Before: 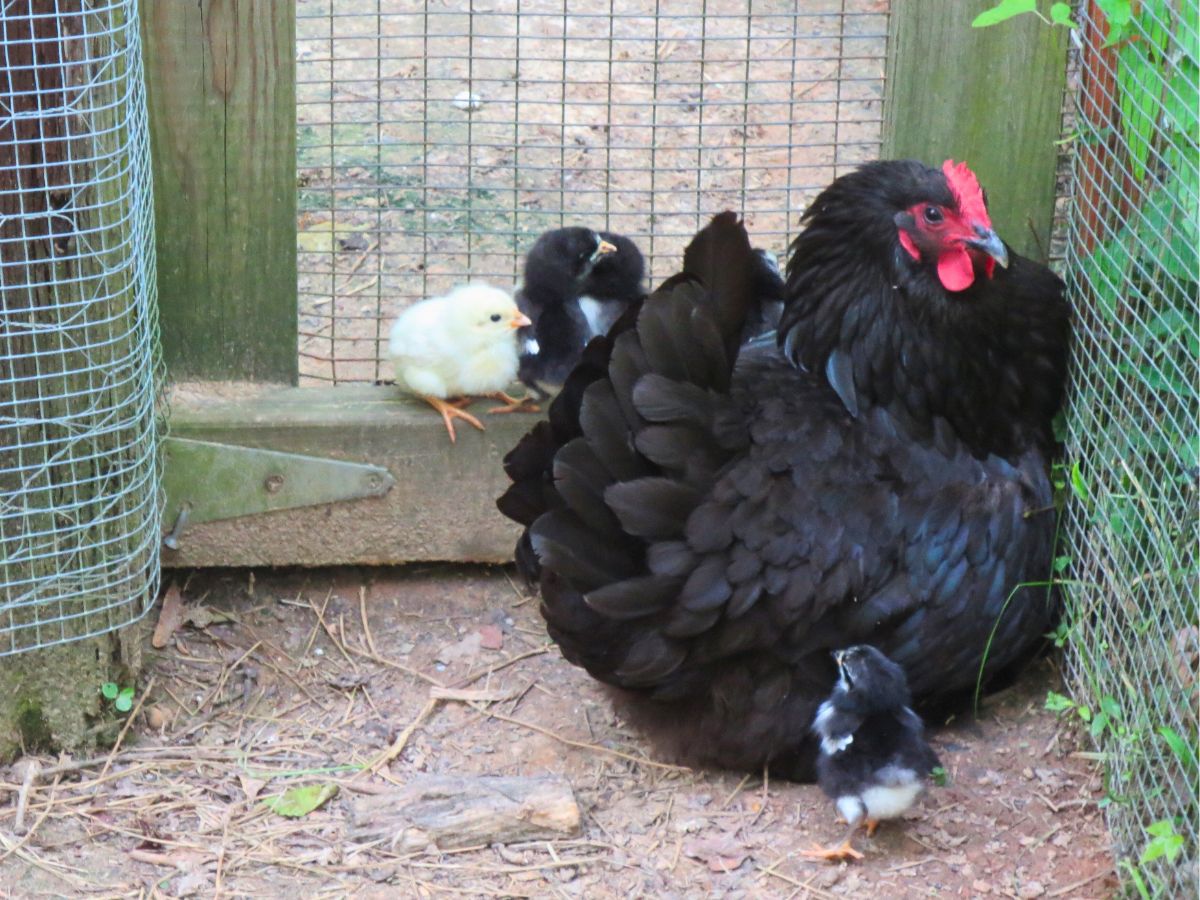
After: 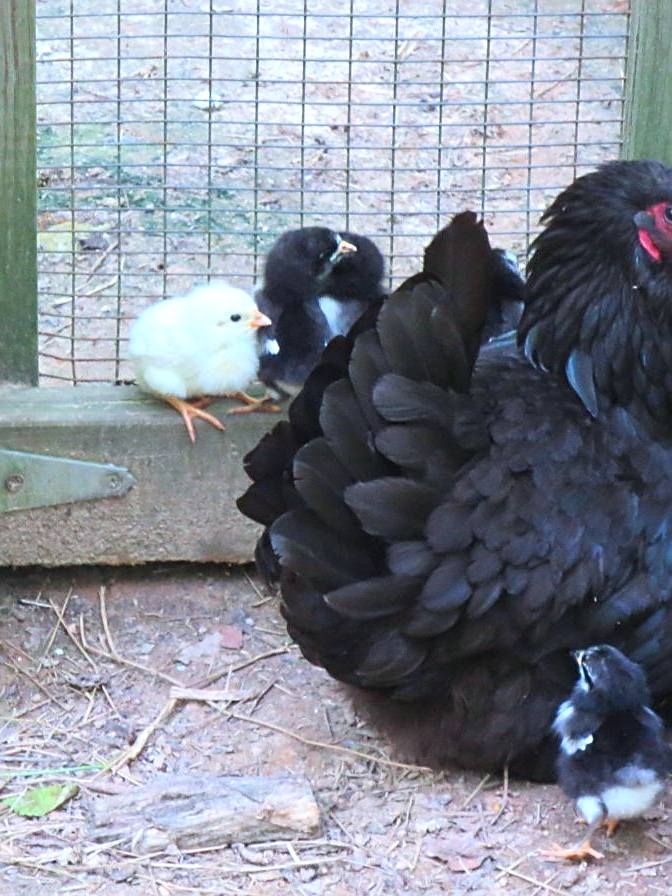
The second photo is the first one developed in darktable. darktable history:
crop: left 21.674%, right 22.086%
sharpen: on, module defaults
color calibration: x 0.37, y 0.382, temperature 4313.32 K
exposure: exposure 0.2 EV, compensate highlight preservation false
